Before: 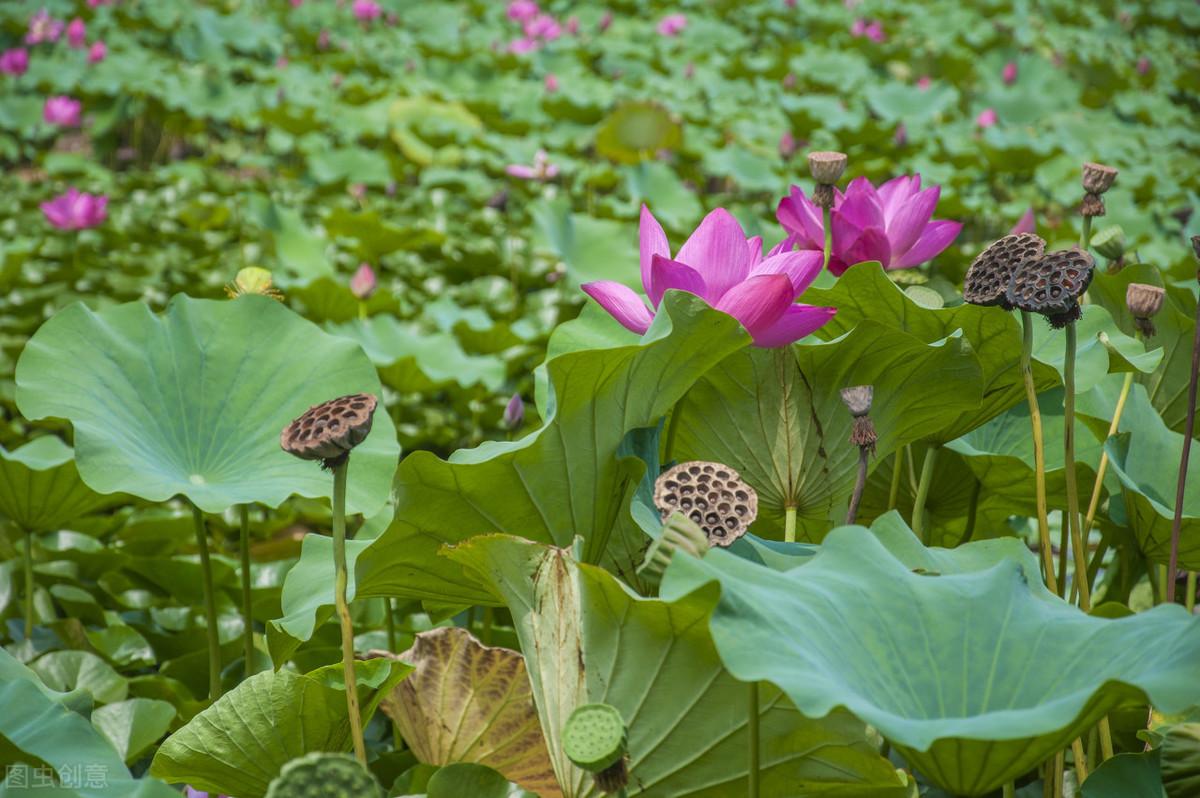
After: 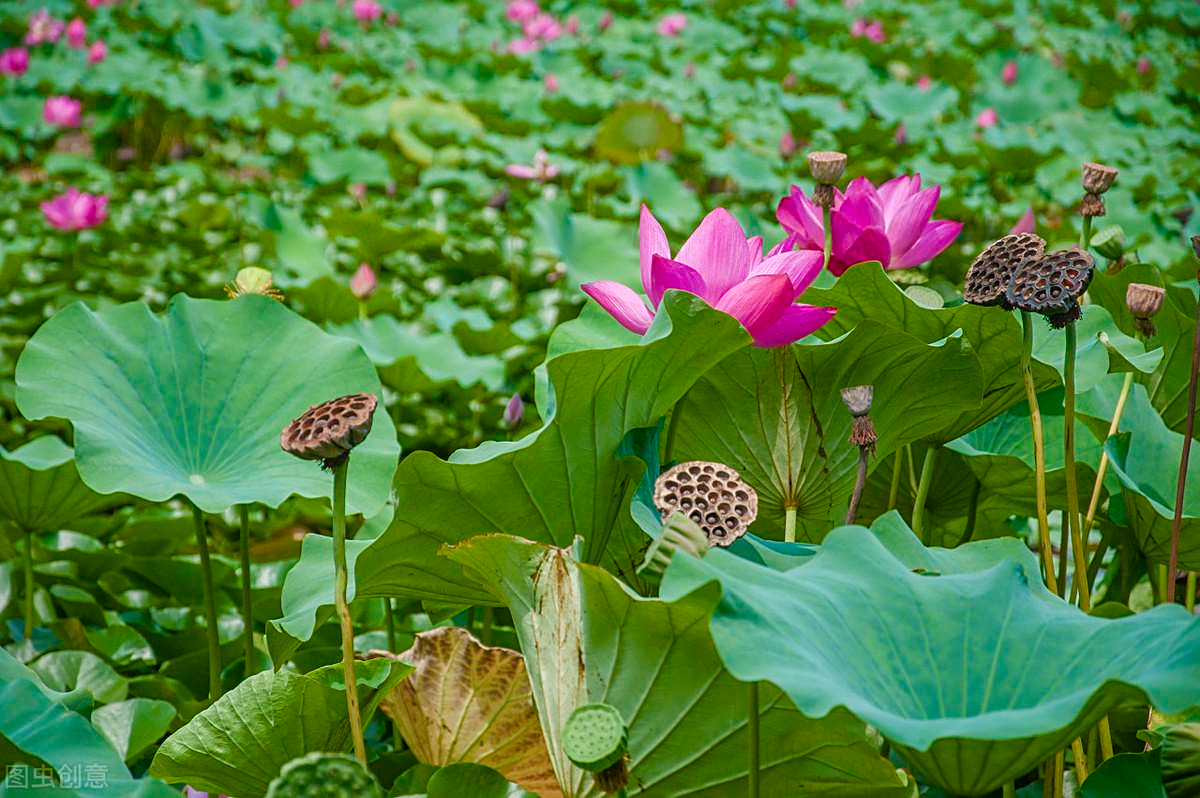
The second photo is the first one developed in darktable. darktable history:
color balance rgb: perceptual saturation grading › global saturation 20%, perceptual saturation grading › highlights -50.32%, perceptual saturation grading › shadows 31.17%, global vibrance 20%
sharpen: on, module defaults
